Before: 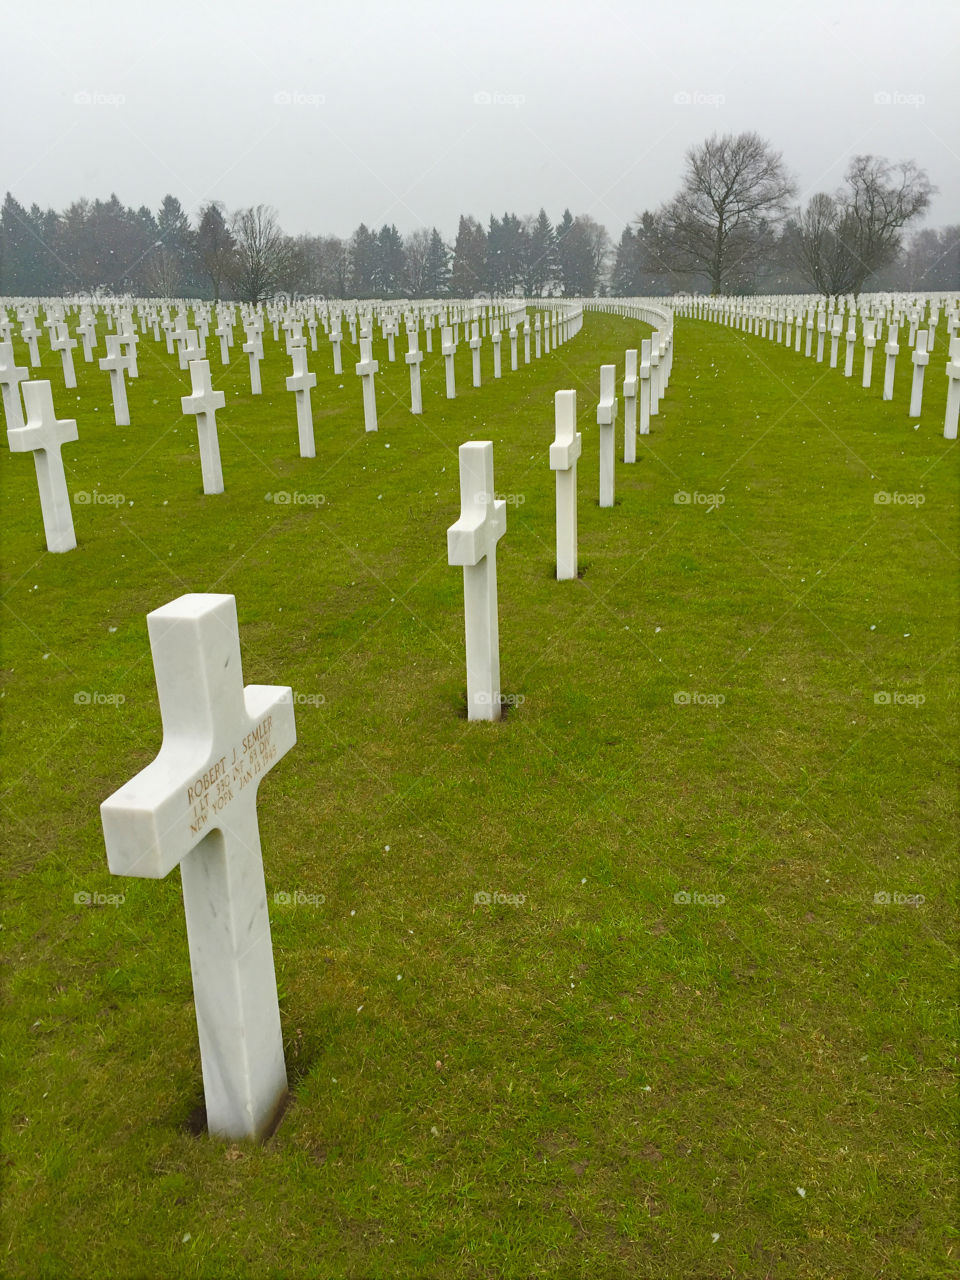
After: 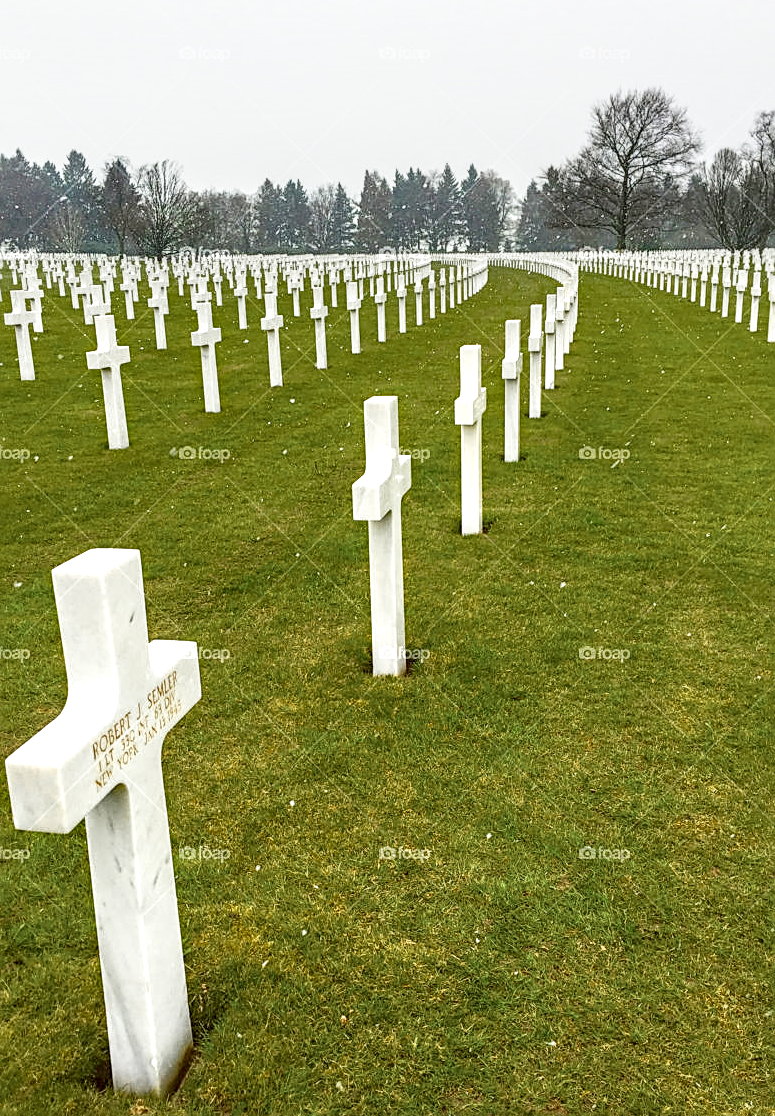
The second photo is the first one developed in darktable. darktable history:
base curve: curves: ch0 [(0, 0) (0.088, 0.125) (0.176, 0.251) (0.354, 0.501) (0.613, 0.749) (1, 0.877)], preserve colors none
exposure: exposure 0.169 EV, compensate exposure bias true, compensate highlight preservation false
color zones: curves: ch0 [(0.11, 0.396) (0.195, 0.36) (0.25, 0.5) (0.303, 0.412) (0.357, 0.544) (0.75, 0.5) (0.967, 0.328)]; ch1 [(0, 0.468) (0.112, 0.512) (0.202, 0.6) (0.25, 0.5) (0.307, 0.352) (0.357, 0.544) (0.75, 0.5) (0.963, 0.524)]
sharpen: on, module defaults
local contrast: highlights 17%, detail 185%
crop: left 9.973%, top 3.533%, right 9.296%, bottom 9.23%
haze removal: compatibility mode true, adaptive false
